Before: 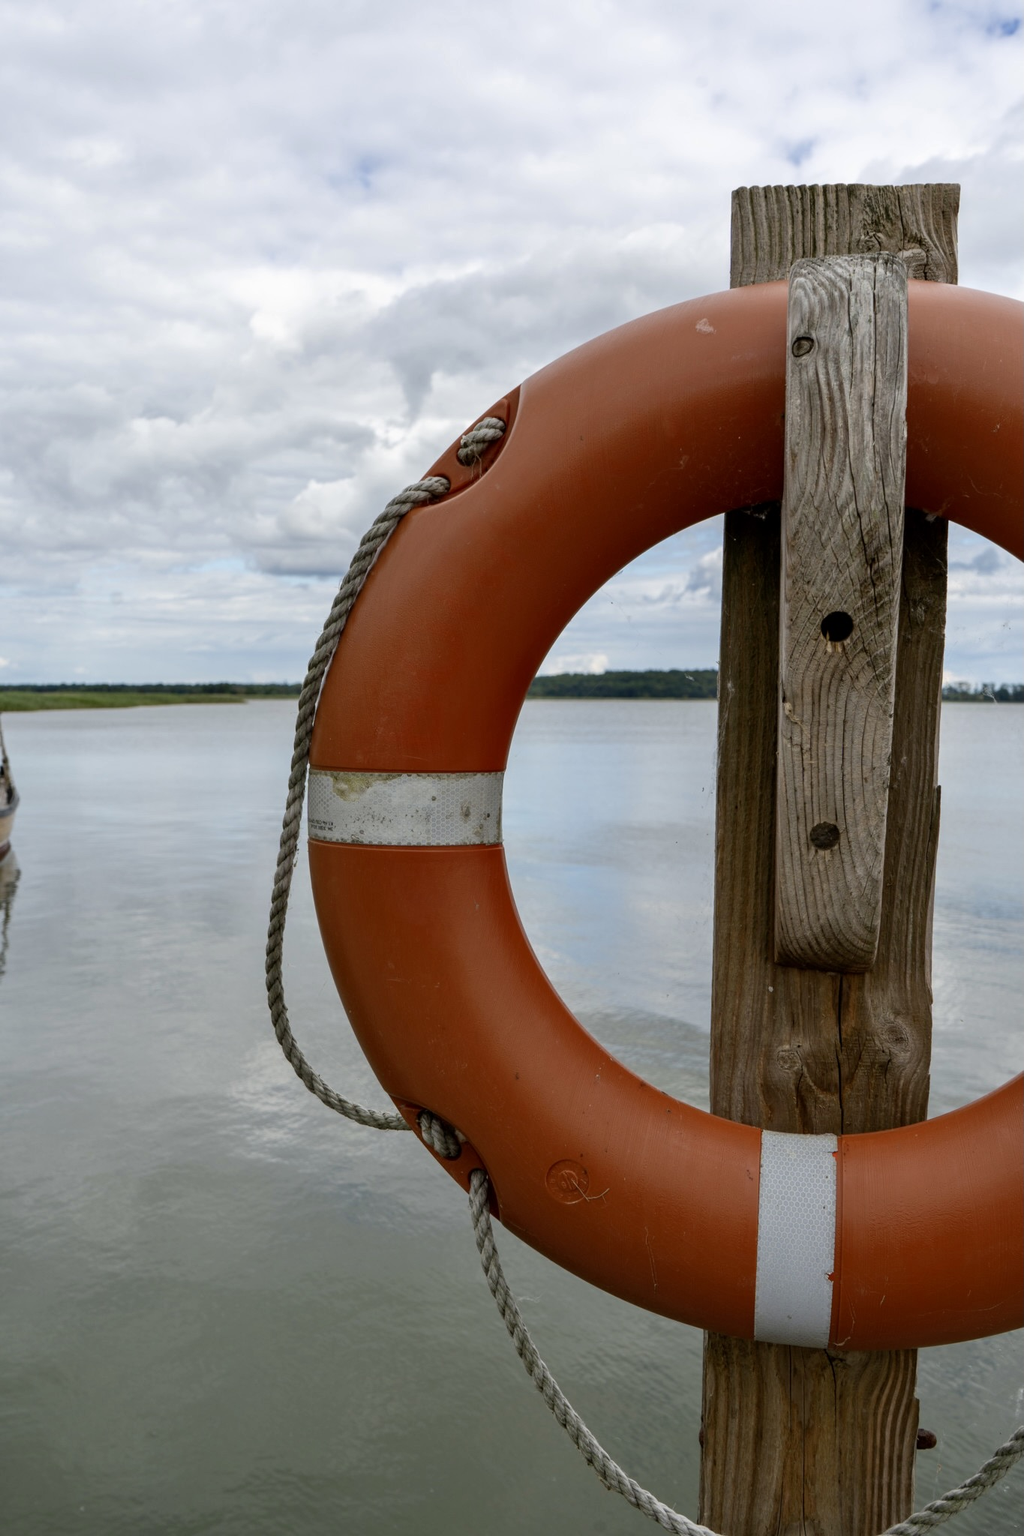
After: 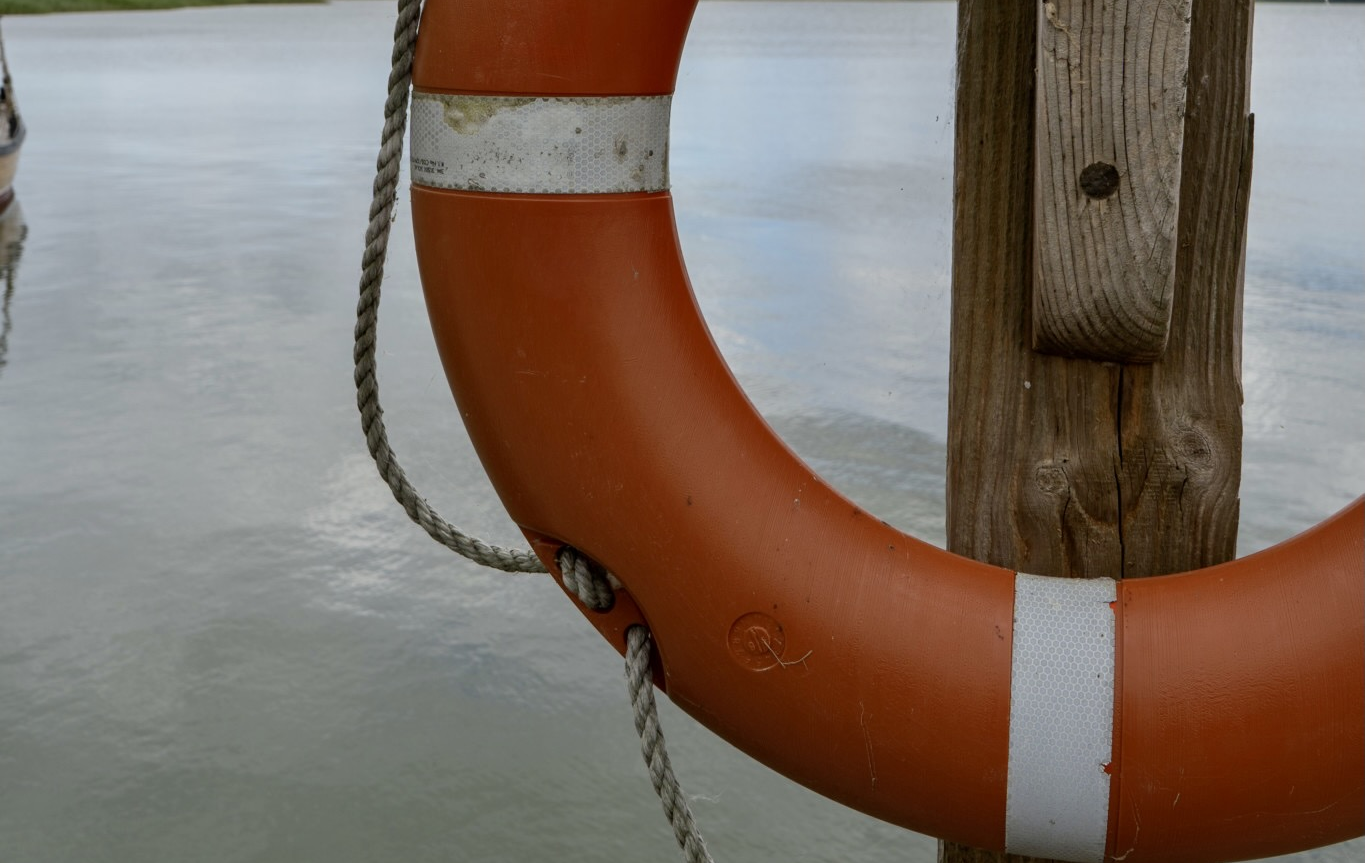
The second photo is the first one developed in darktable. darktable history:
crop: top 45.645%, bottom 12.177%
